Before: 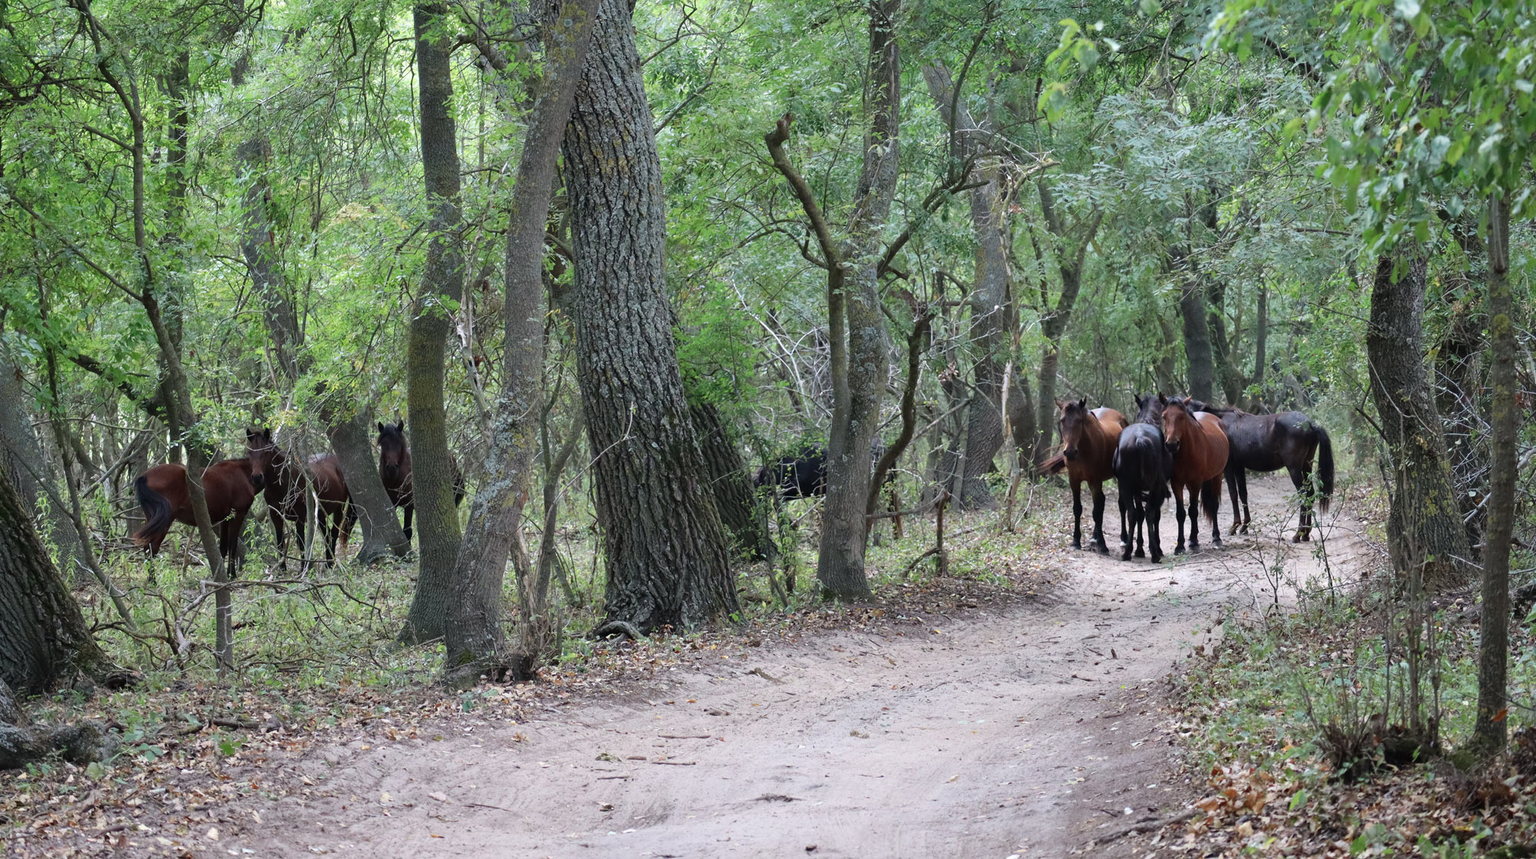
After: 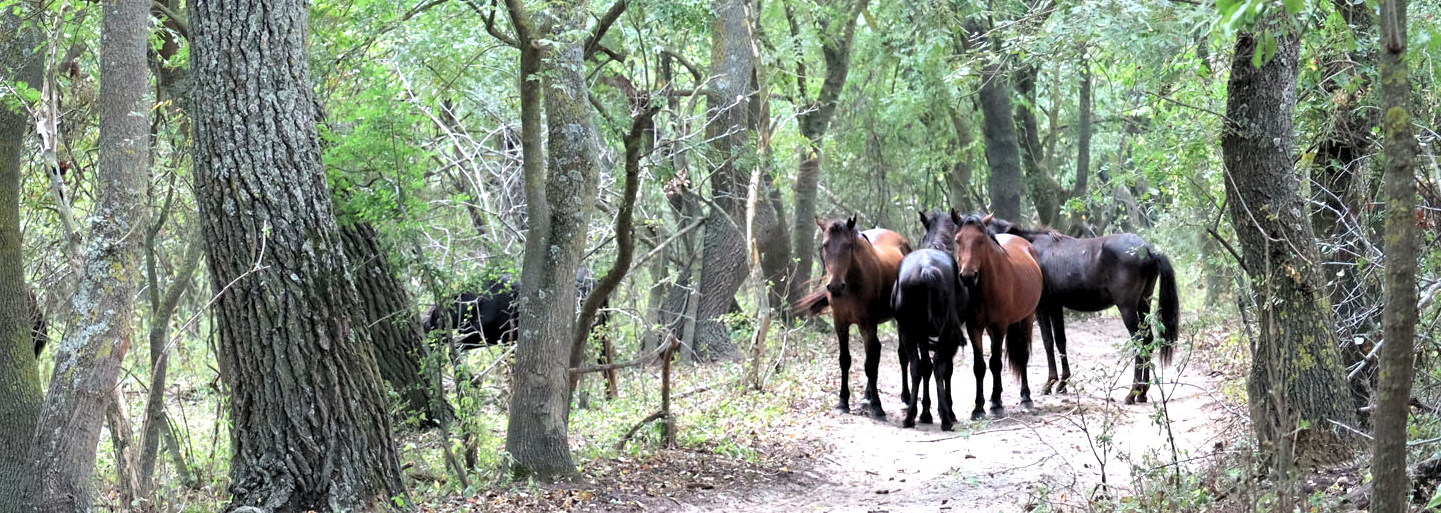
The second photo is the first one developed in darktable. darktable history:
crop and rotate: left 27.938%, top 27.046%, bottom 27.046%
shadows and highlights: shadows 20.55, highlights -20.99, soften with gaussian
exposure: exposure 0.781 EV, compensate highlight preservation false
rgb levels: levels [[0.01, 0.419, 0.839], [0, 0.5, 1], [0, 0.5, 1]]
